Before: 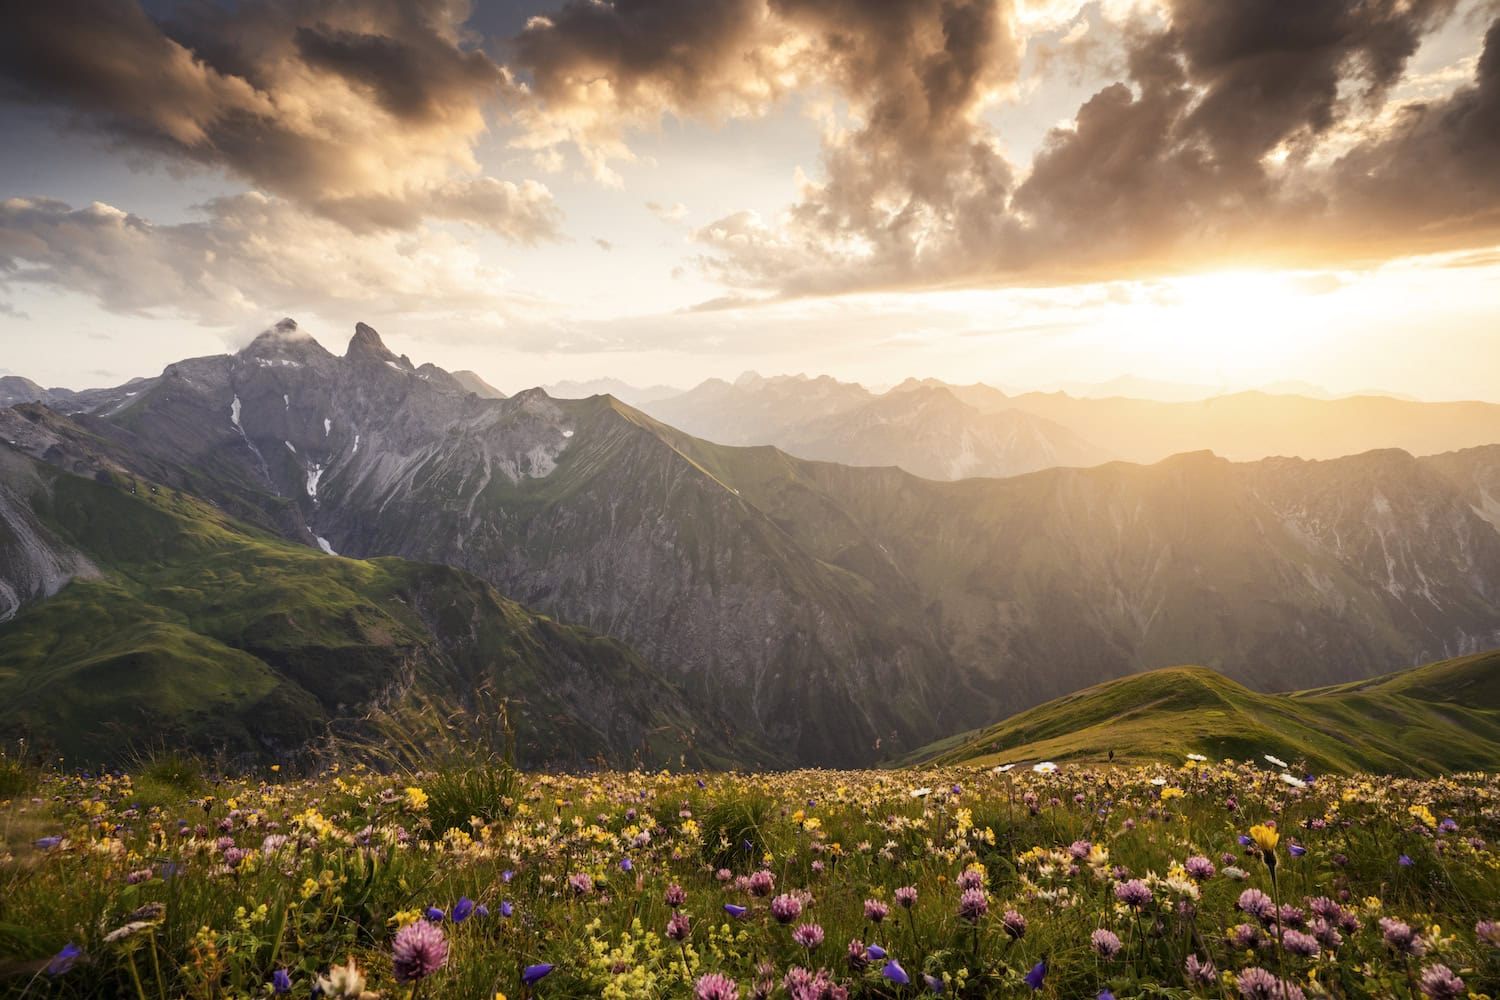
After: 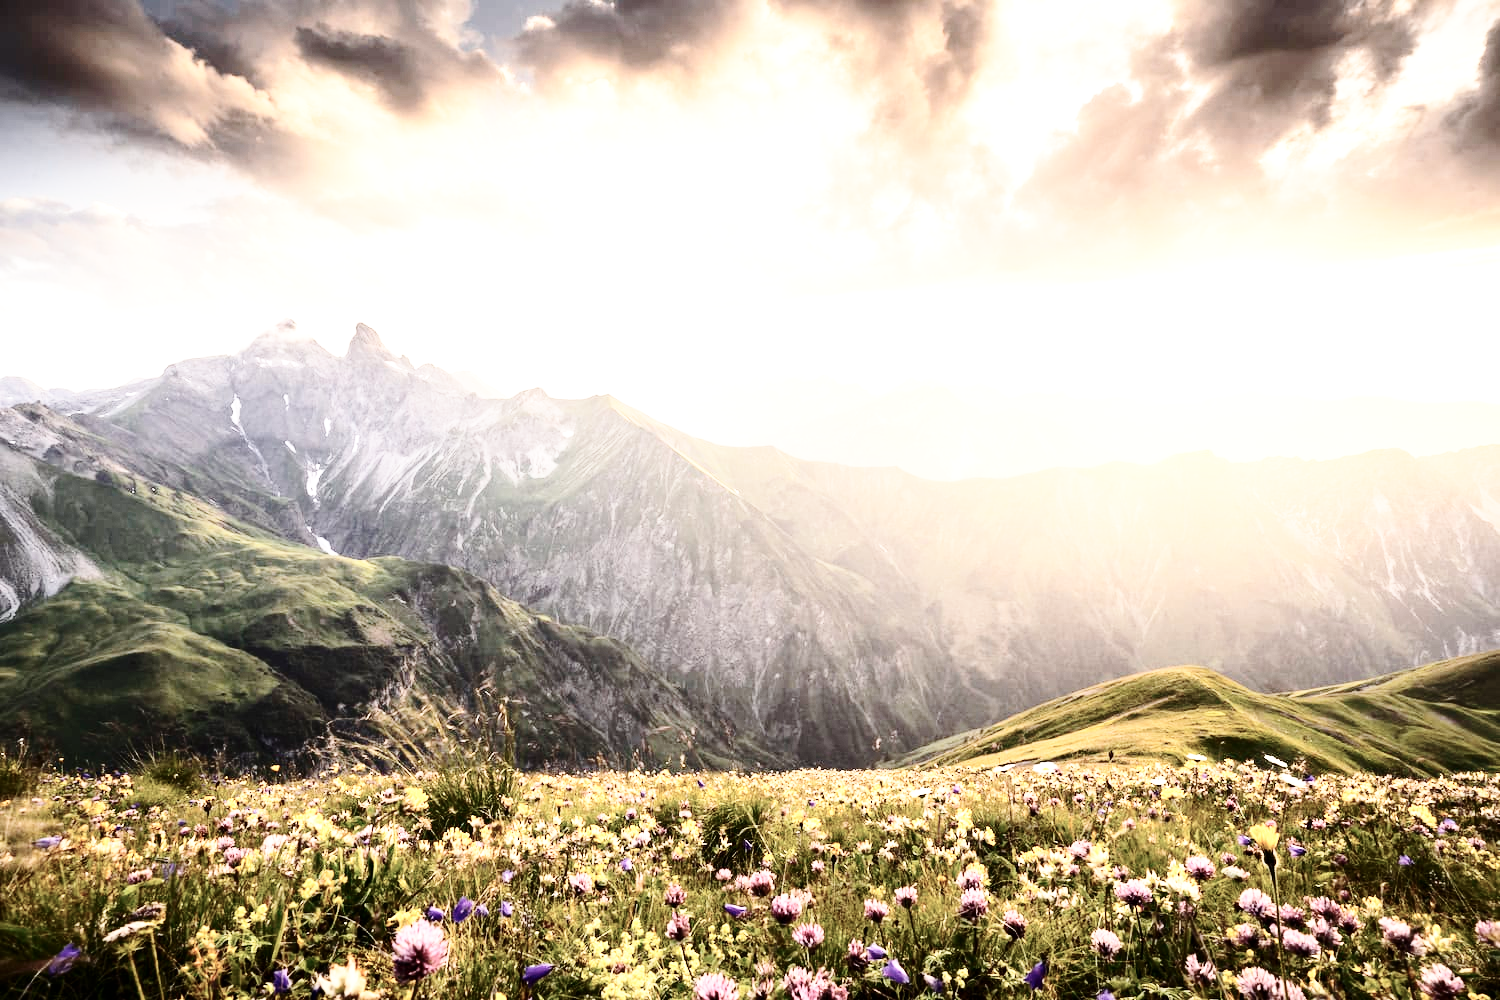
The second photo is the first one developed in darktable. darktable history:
color correction: highlights b* 0.023, saturation 0.58
contrast brightness saturation: contrast 0.294
exposure: black level correction 0, exposure 1.001 EV, compensate exposure bias true, compensate highlight preservation false
base curve: curves: ch0 [(0, 0) (0.028, 0.03) (0.121, 0.232) (0.46, 0.748) (0.859, 0.968) (1, 1)], preserve colors none
